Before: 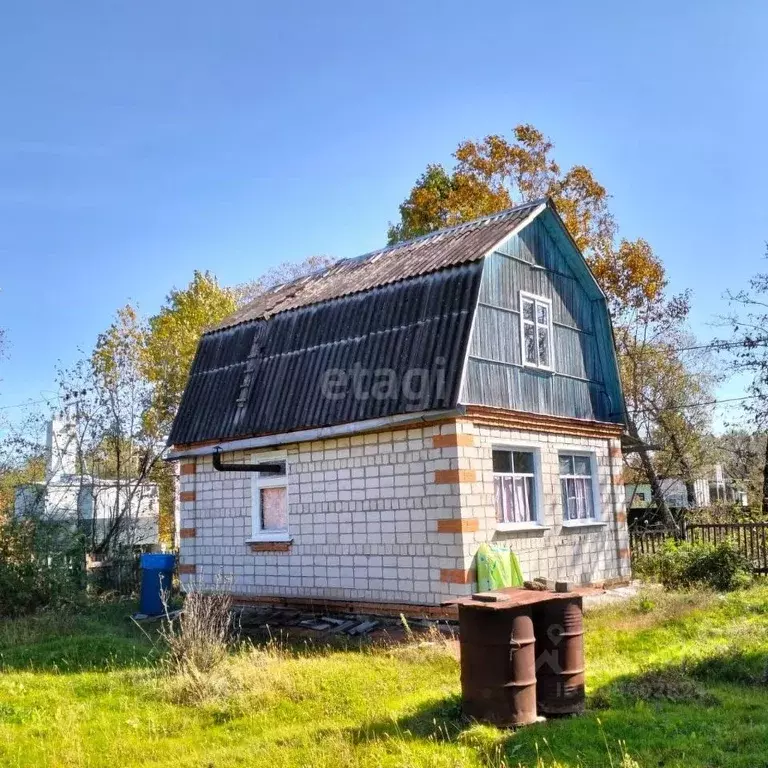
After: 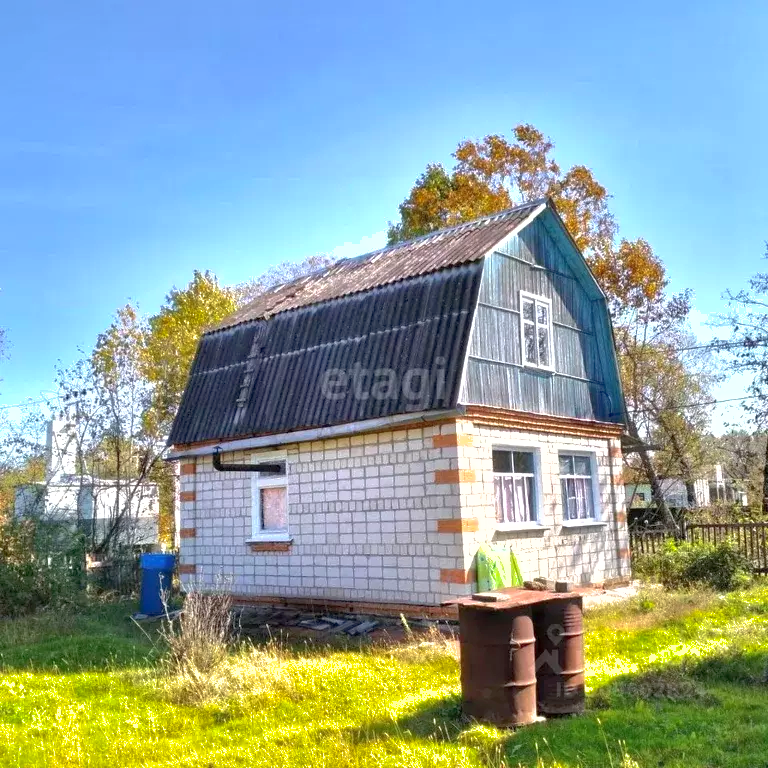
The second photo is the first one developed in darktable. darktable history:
shadows and highlights: on, module defaults
exposure: exposure 0.561 EV, compensate highlight preservation false
